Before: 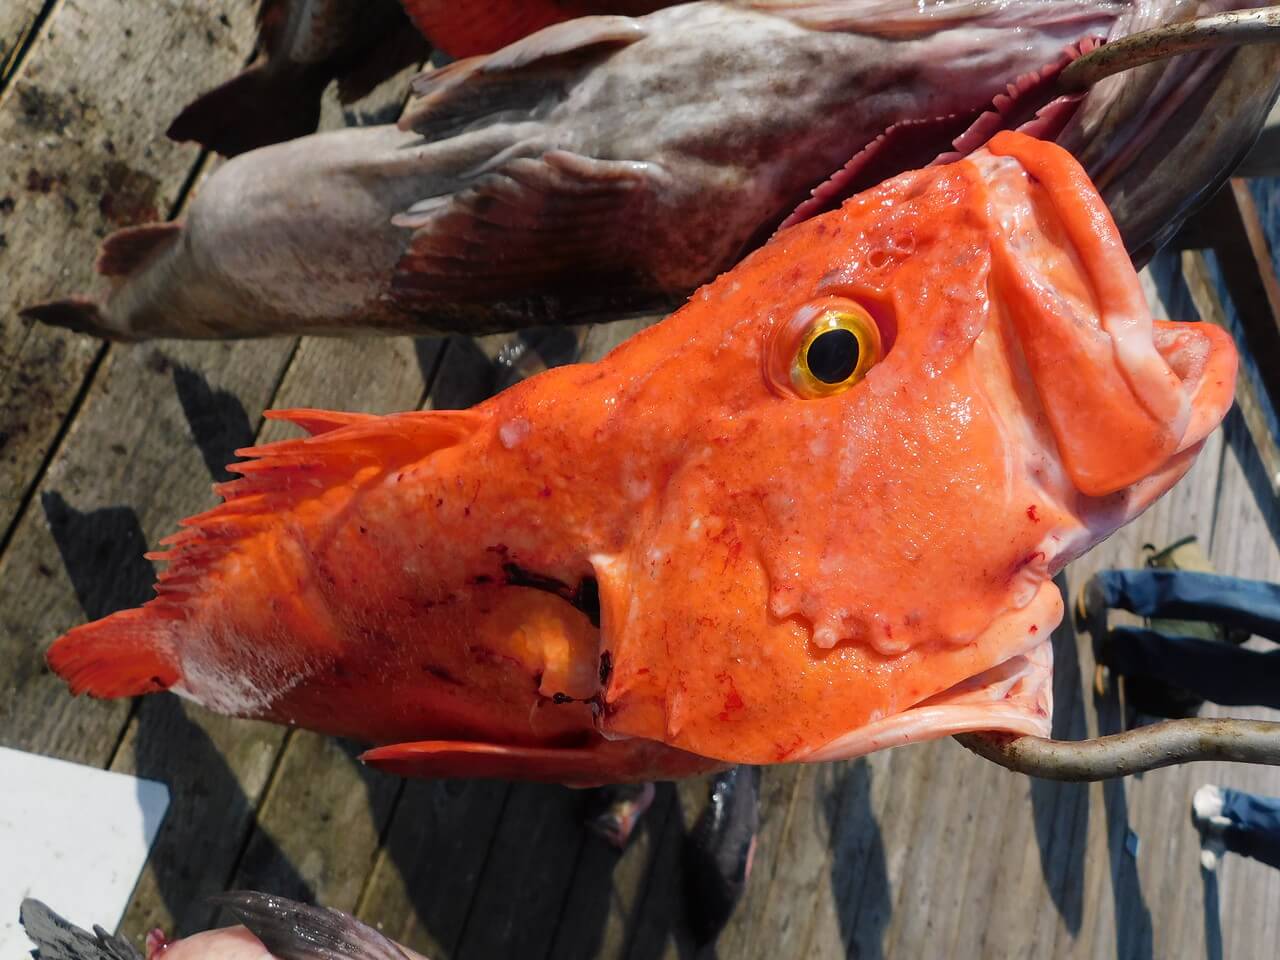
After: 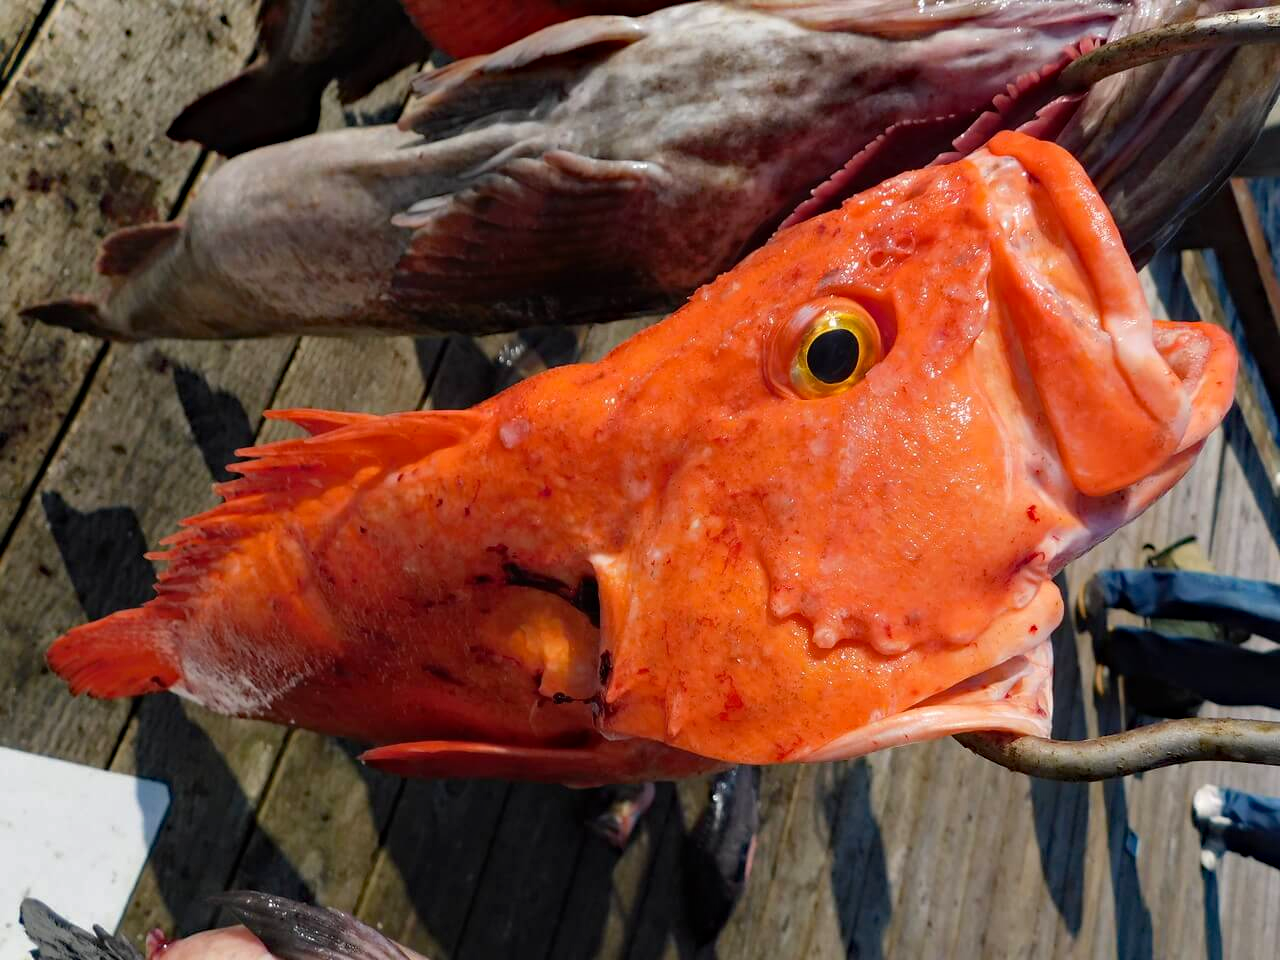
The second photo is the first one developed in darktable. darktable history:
haze removal: strength 0.295, distance 0.254, compatibility mode true, adaptive false
